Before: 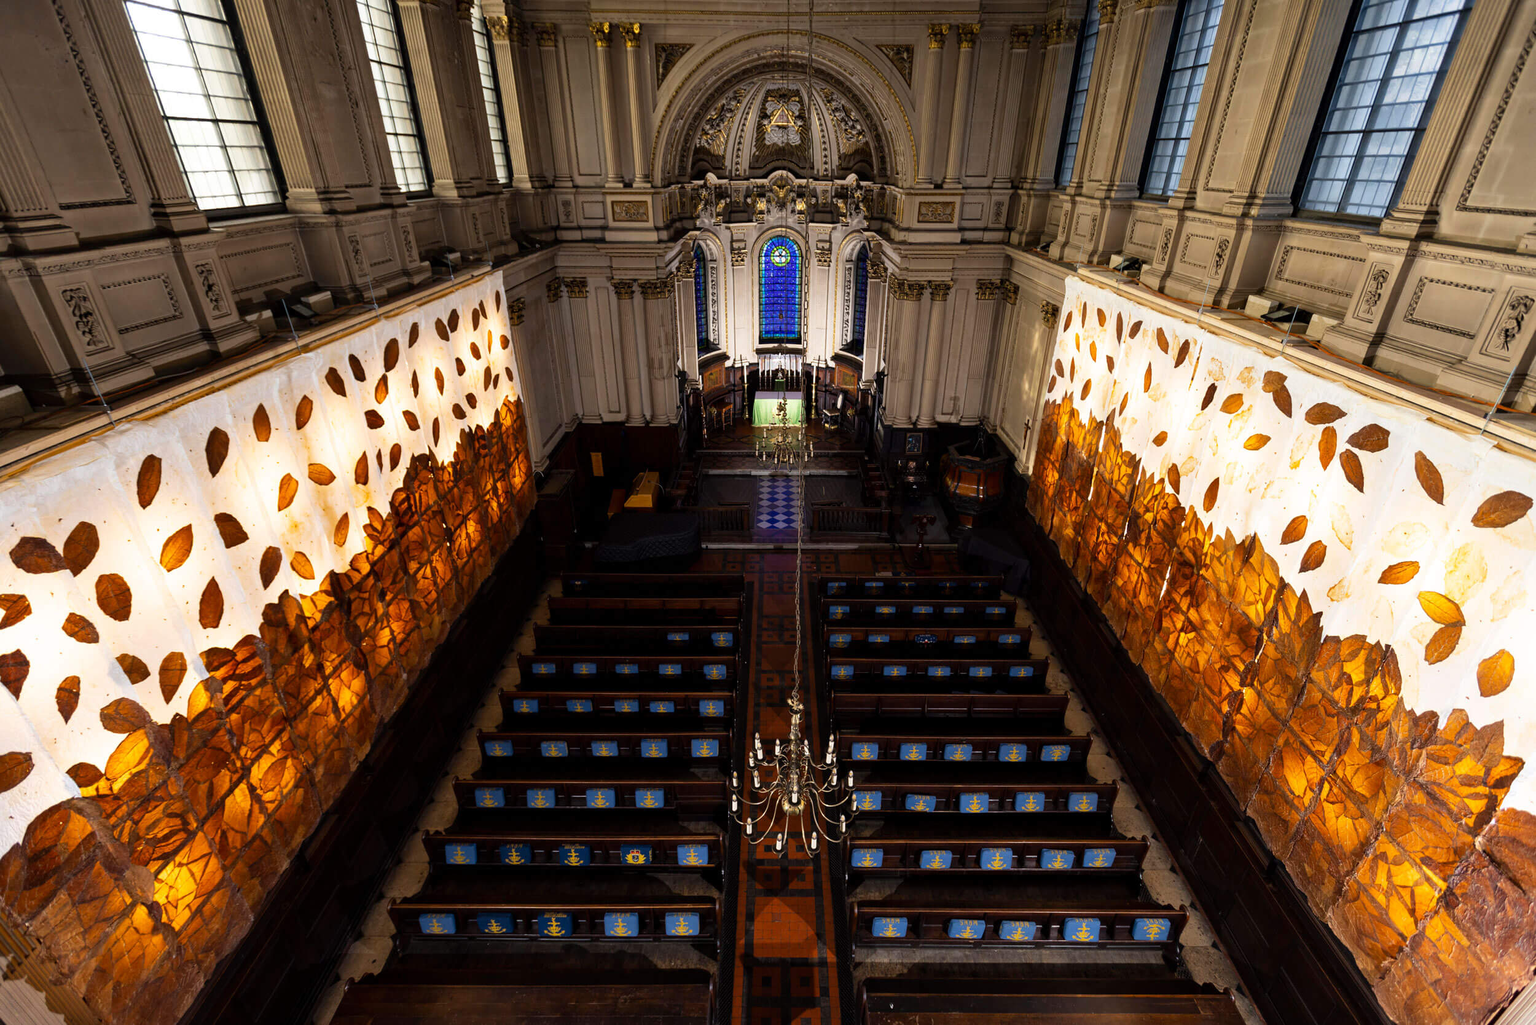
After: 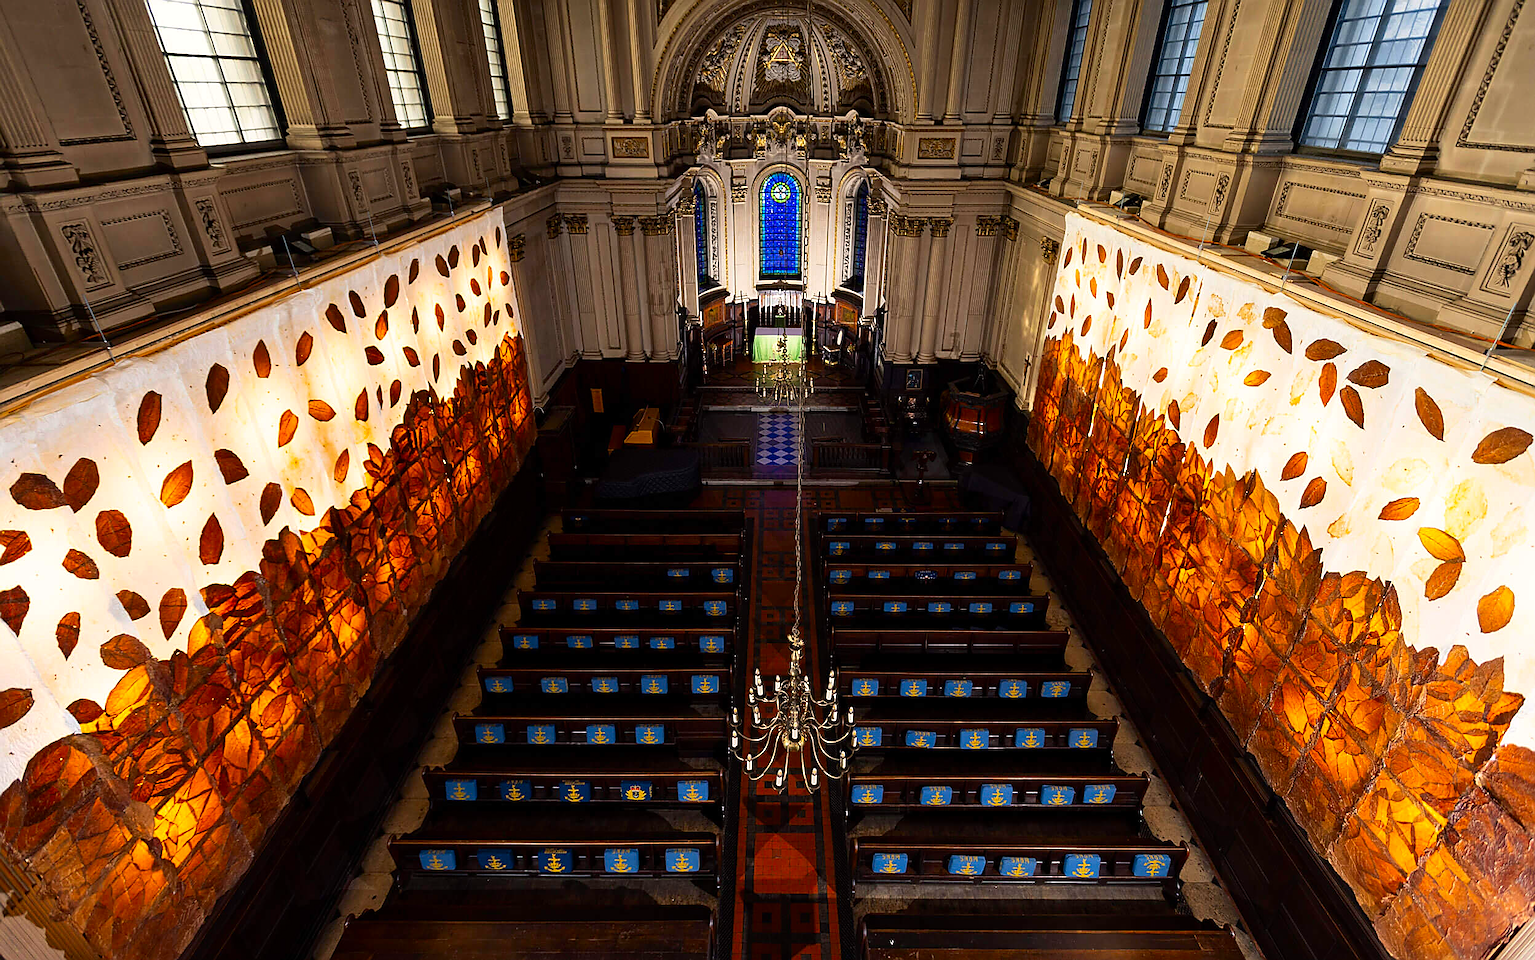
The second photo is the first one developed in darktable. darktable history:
crop and rotate: top 6.25%
white balance: red 1.009, blue 0.985
contrast brightness saturation: contrast 0.09, saturation 0.28
sharpen: radius 1.4, amount 1.25, threshold 0.7
